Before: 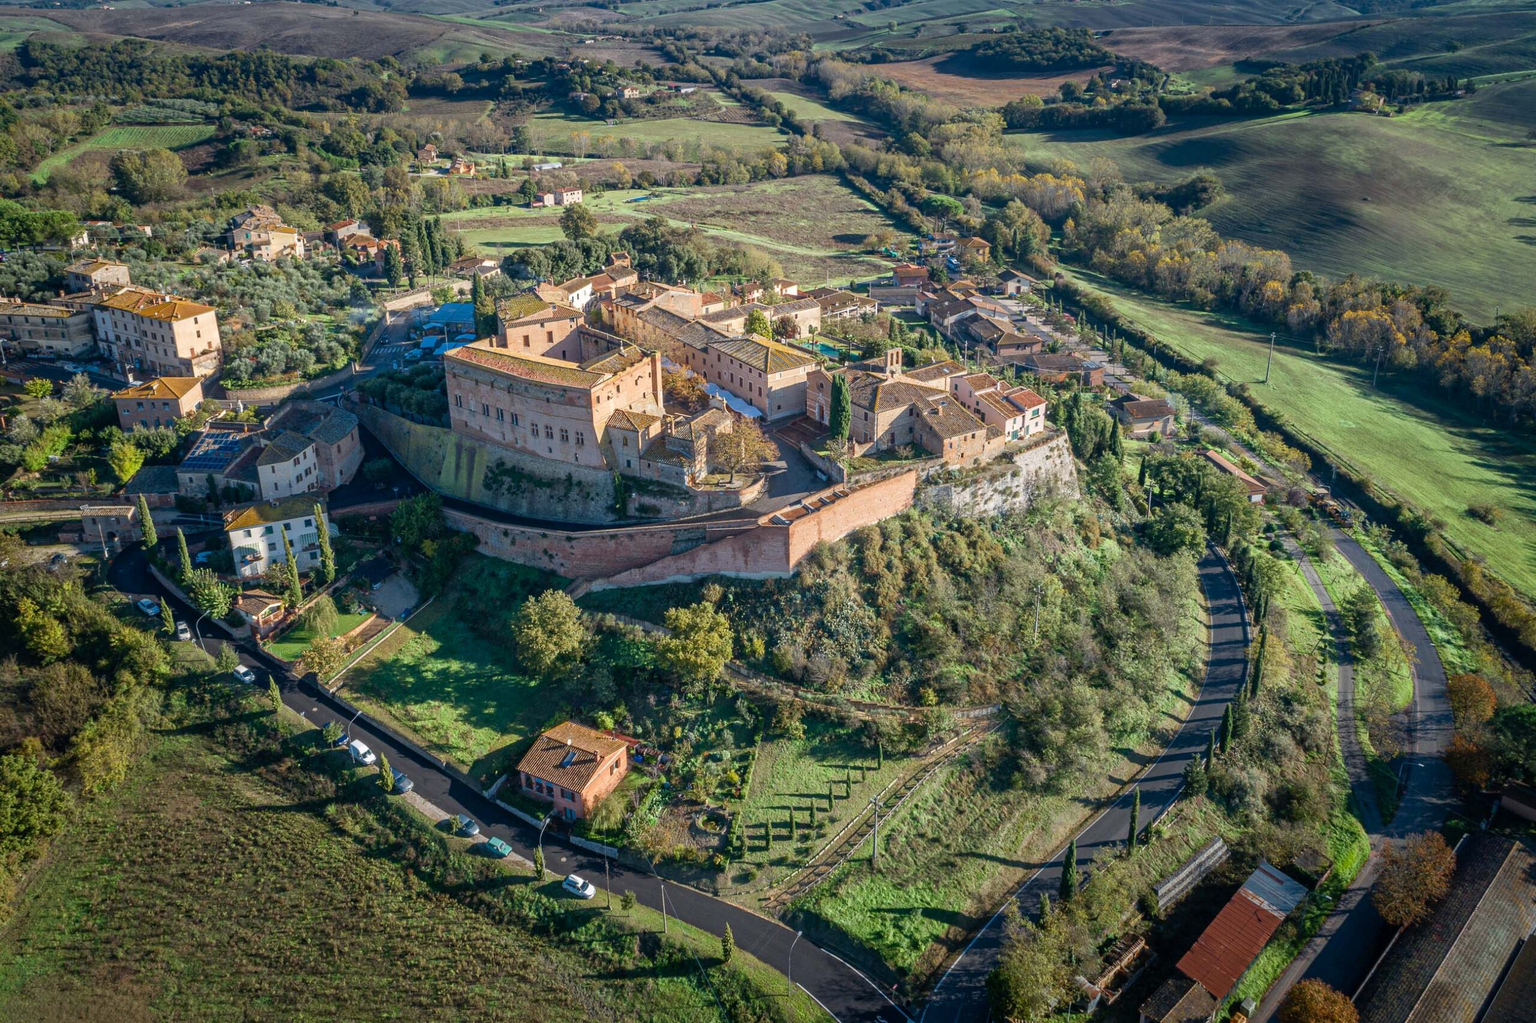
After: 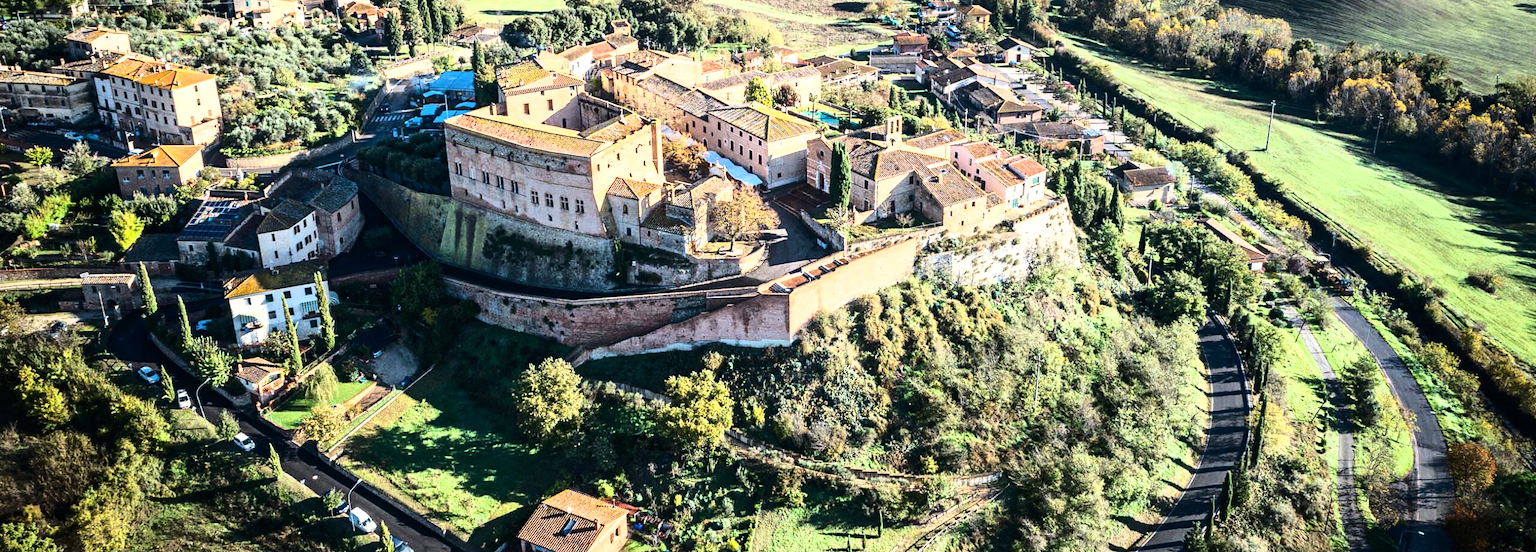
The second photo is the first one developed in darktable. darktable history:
base curve: curves: ch0 [(0, 0) (0.036, 0.037) (0.121, 0.228) (0.46, 0.76) (0.859, 0.983) (1, 1)]
crop and rotate: top 22.708%, bottom 23.251%
tone equalizer: -8 EV -1.05 EV, -7 EV -1.03 EV, -6 EV -0.848 EV, -5 EV -0.578 EV, -3 EV 0.609 EV, -2 EV 0.874 EV, -1 EV 0.996 EV, +0 EV 1.07 EV, edges refinement/feathering 500, mask exposure compensation -1.57 EV, preserve details no
contrast brightness saturation: saturation -0.023
